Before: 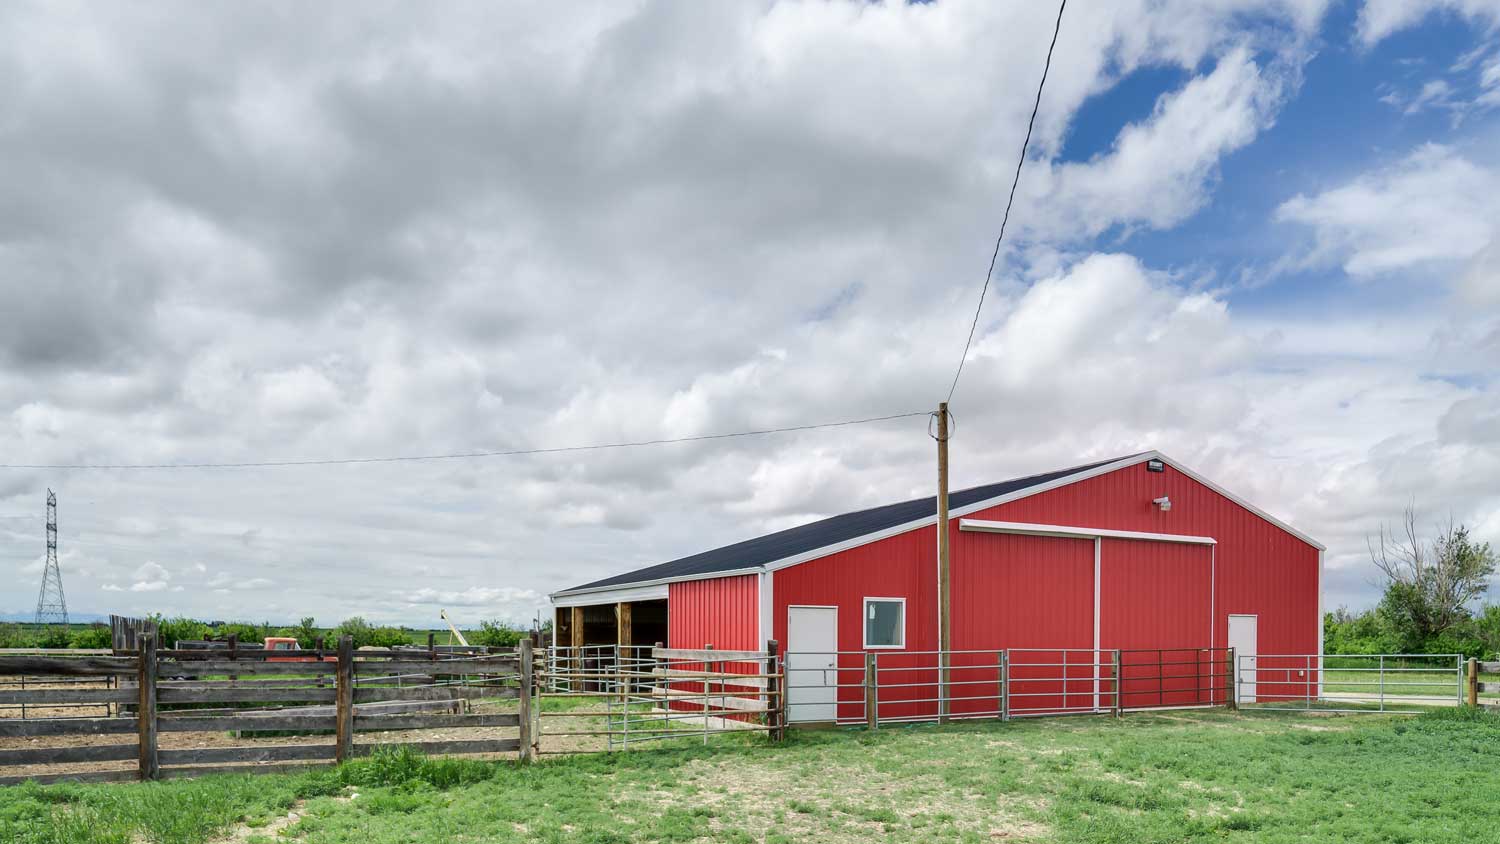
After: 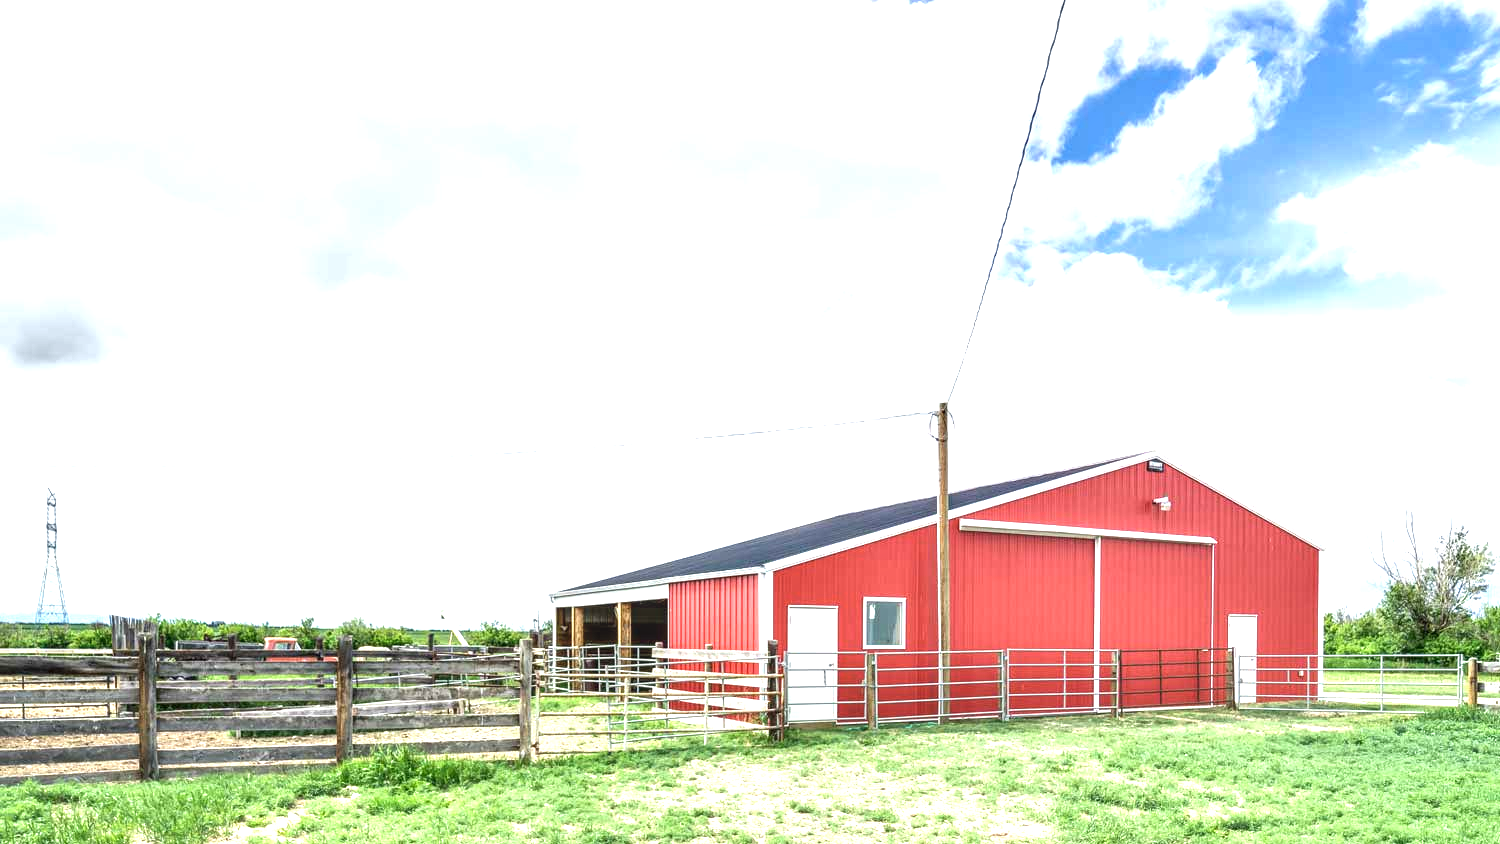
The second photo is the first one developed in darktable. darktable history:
exposure: black level correction 0, exposure 1.374 EV, compensate exposure bias true, compensate highlight preservation false
local contrast: detail 130%
color zones: curves: ch1 [(0, 0.469) (0.01, 0.469) (0.12, 0.446) (0.248, 0.469) (0.5, 0.5) (0.748, 0.5) (0.99, 0.469) (1, 0.469)]
